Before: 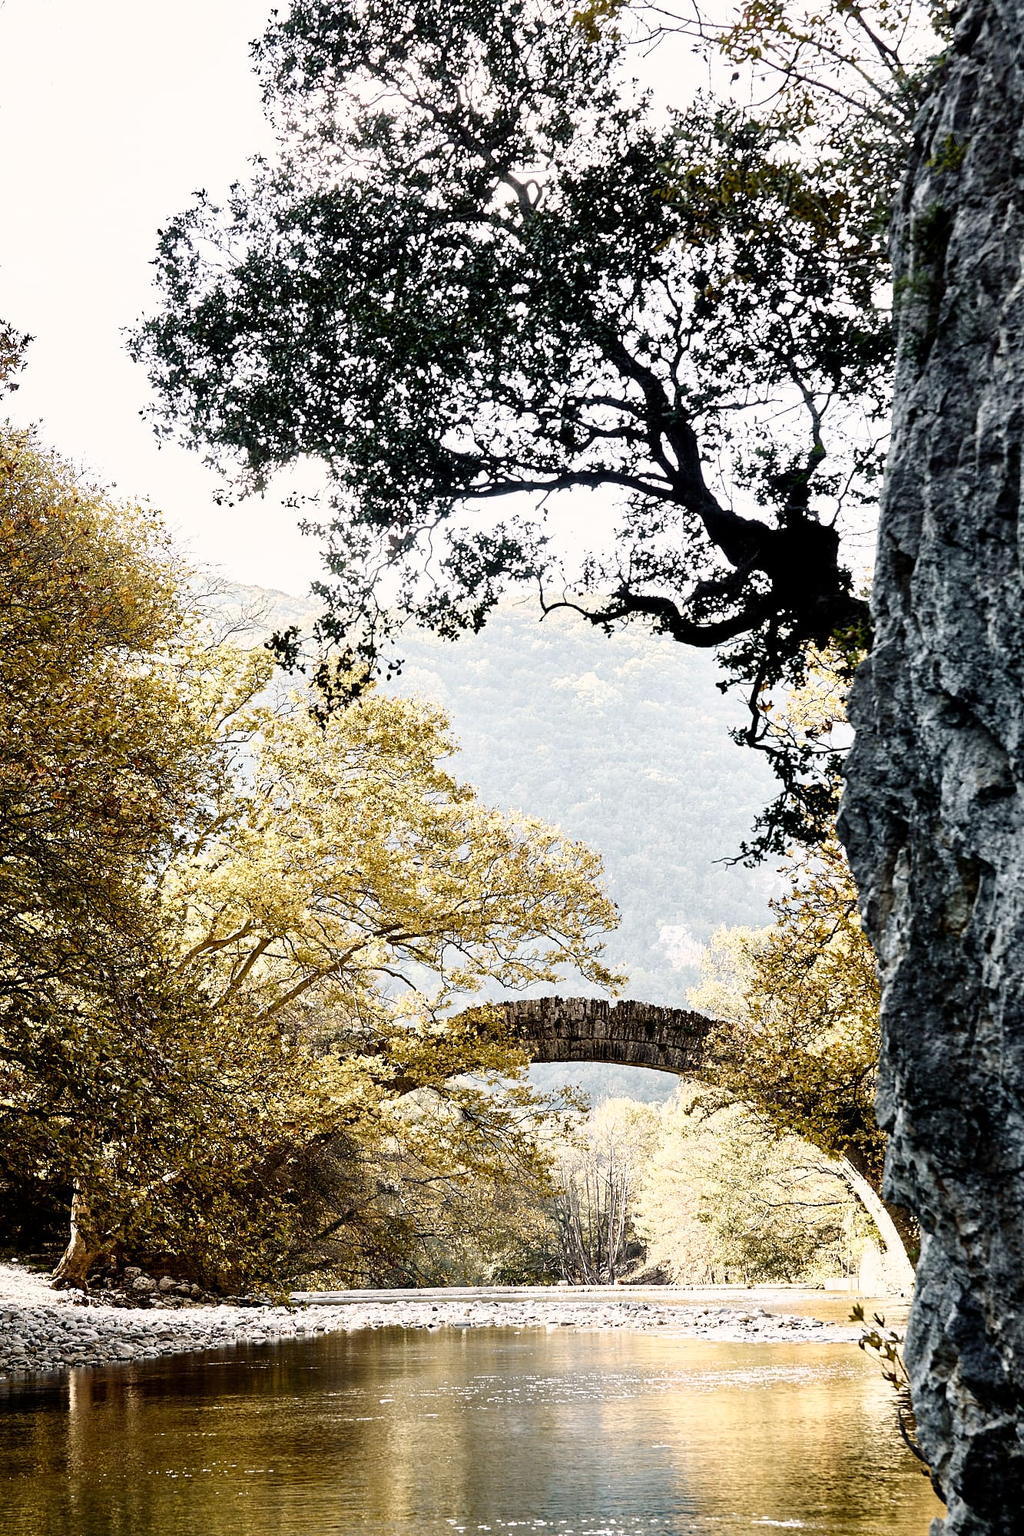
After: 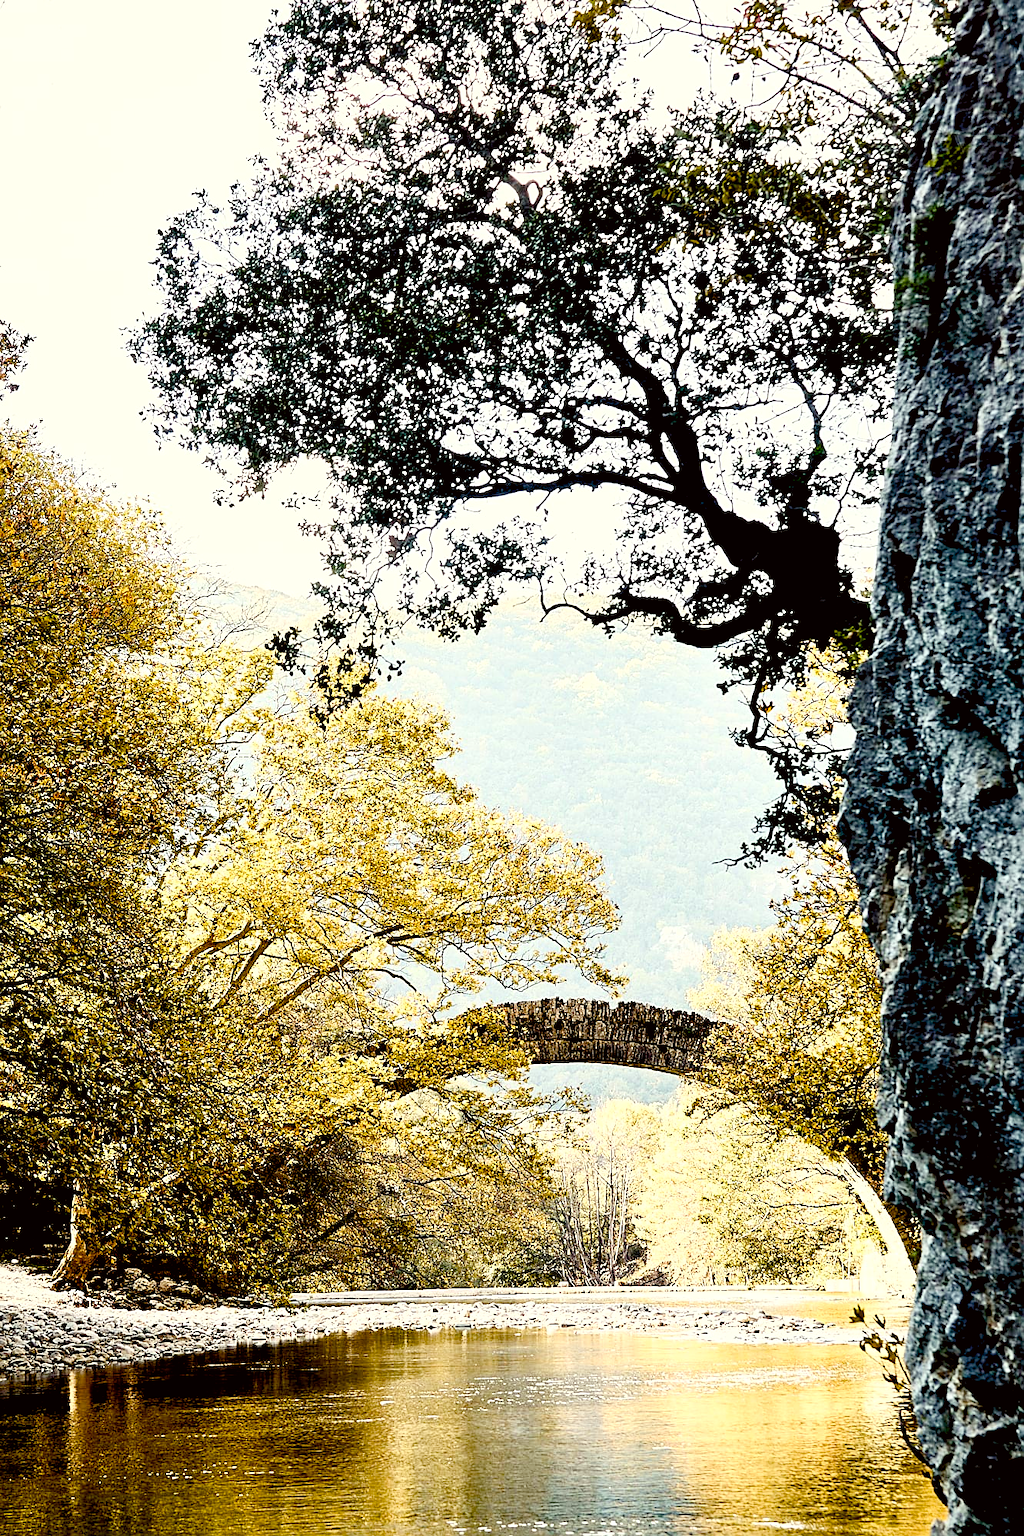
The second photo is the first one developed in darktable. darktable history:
crop: bottom 0.072%
color correction: highlights a* -2.77, highlights b* -2.75, shadows a* 2.28, shadows b* 2.72
contrast brightness saturation: contrast 0.198, brightness 0.165, saturation 0.23
sharpen: on, module defaults
exposure: black level correction 0.013, compensate highlight preservation false
color balance rgb: highlights gain › luminance 6.045%, highlights gain › chroma 2.574%, highlights gain › hue 87.35°, perceptual saturation grading › global saturation 20%, perceptual saturation grading › highlights -24.789%, perceptual saturation grading › shadows 49.229%, global vibrance 15.108%
